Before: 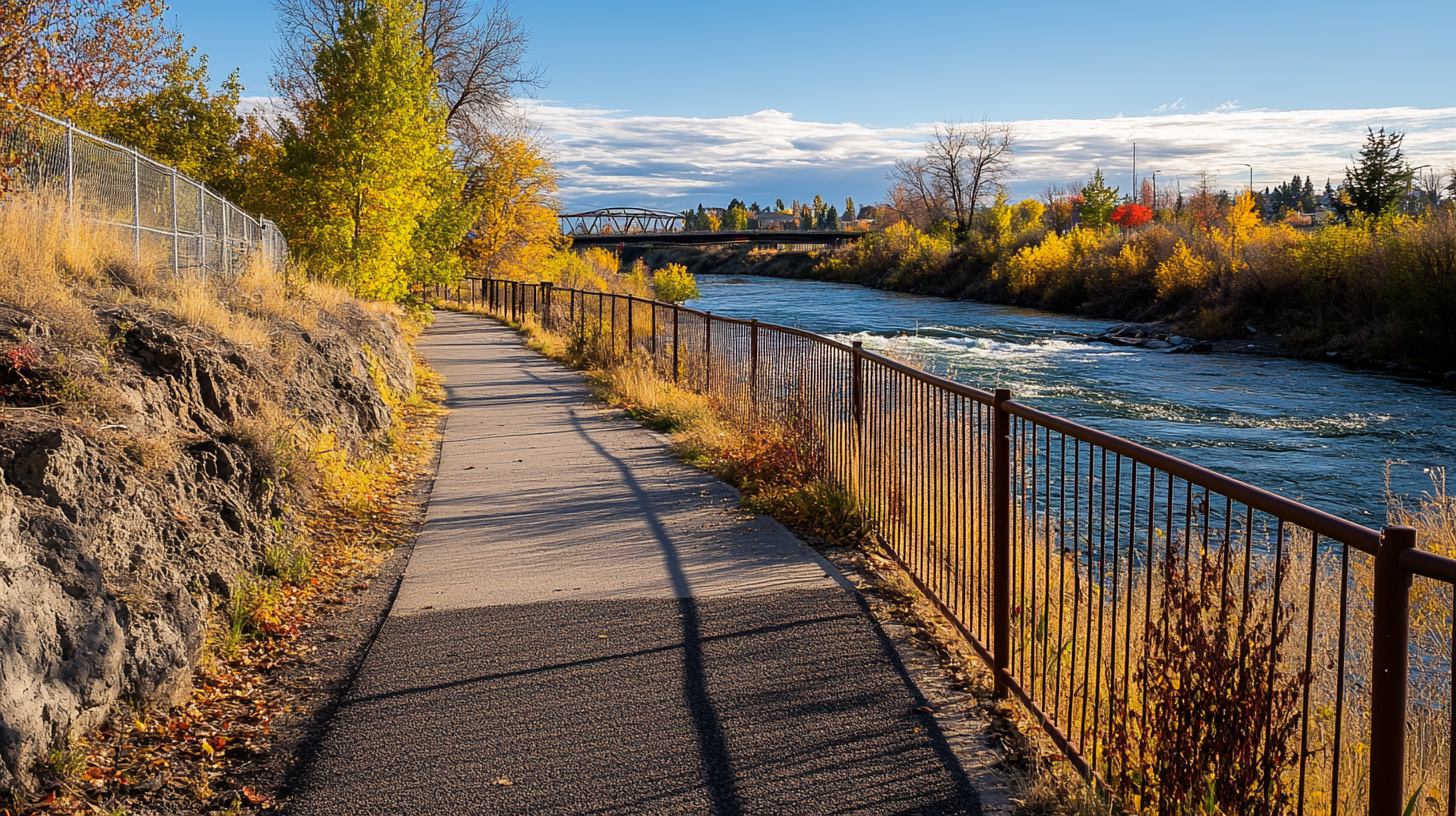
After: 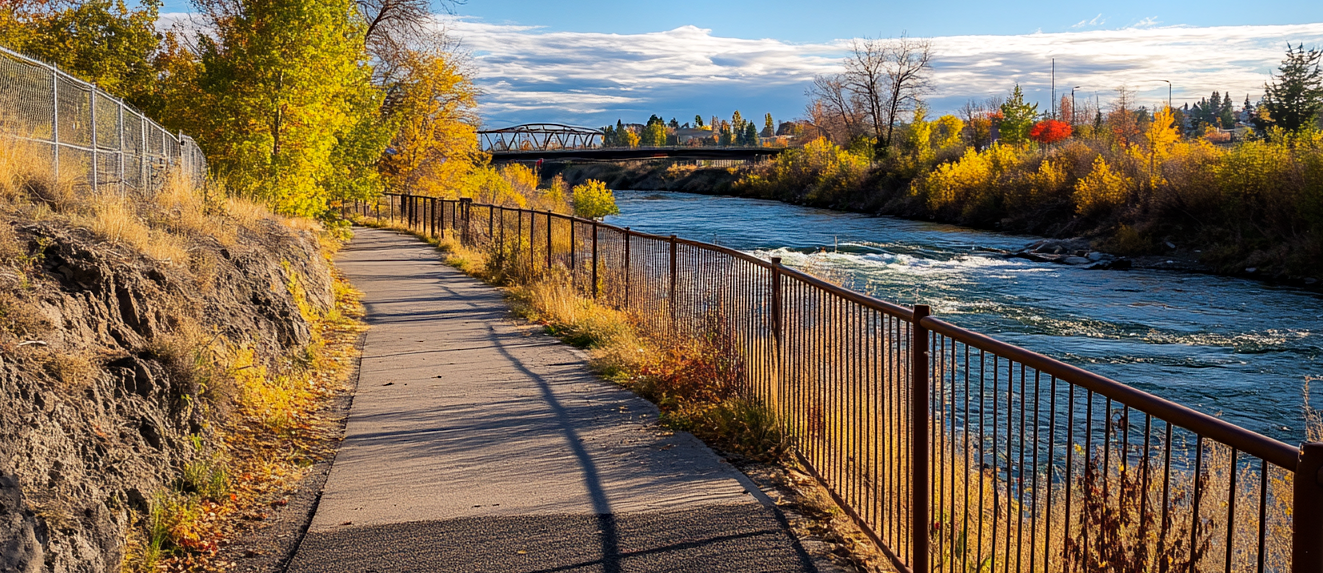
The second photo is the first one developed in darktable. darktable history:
crop: left 5.596%, top 10.314%, right 3.534%, bottom 19.395%
haze removal: strength 0.29, distance 0.25, compatibility mode true, adaptive false
bloom: size 9%, threshold 100%, strength 7%
